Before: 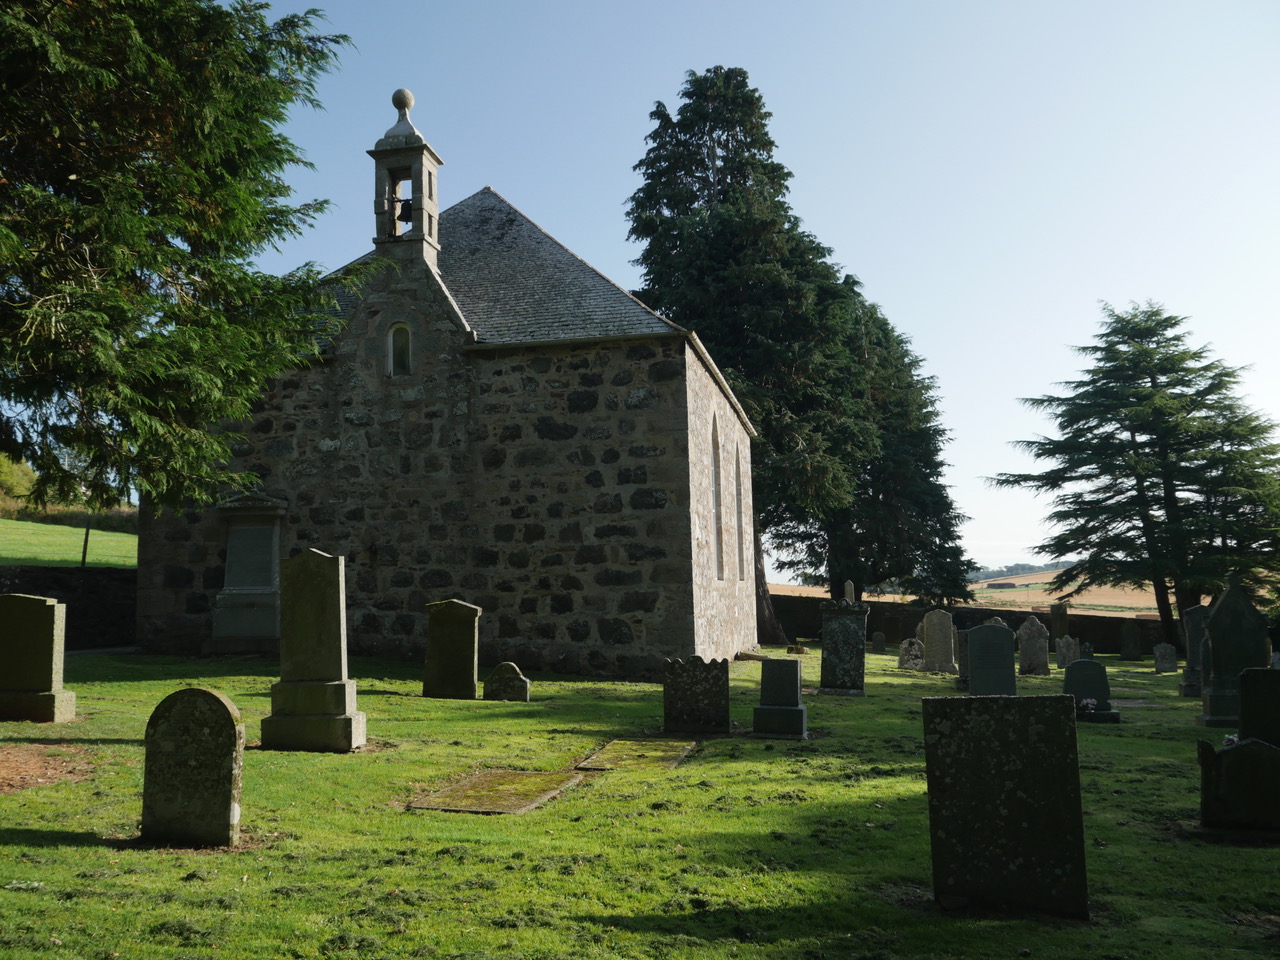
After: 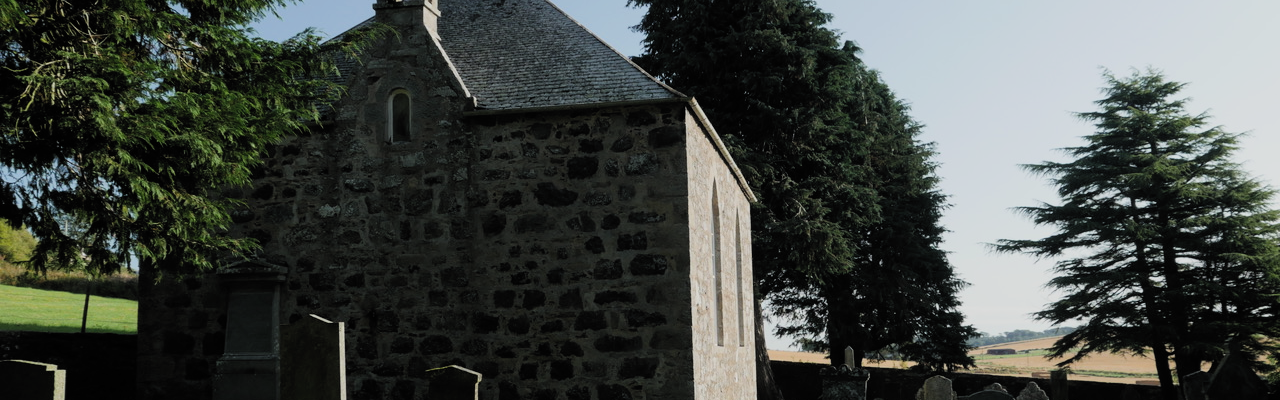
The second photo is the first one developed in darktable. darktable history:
filmic rgb: black relative exposure -7.65 EV, white relative exposure 3.99 EV, hardness 4.02, contrast 1.095, highlights saturation mix -29.27%, color science v6 (2022), iterations of high-quality reconstruction 0
crop and rotate: top 24.422%, bottom 33.816%
